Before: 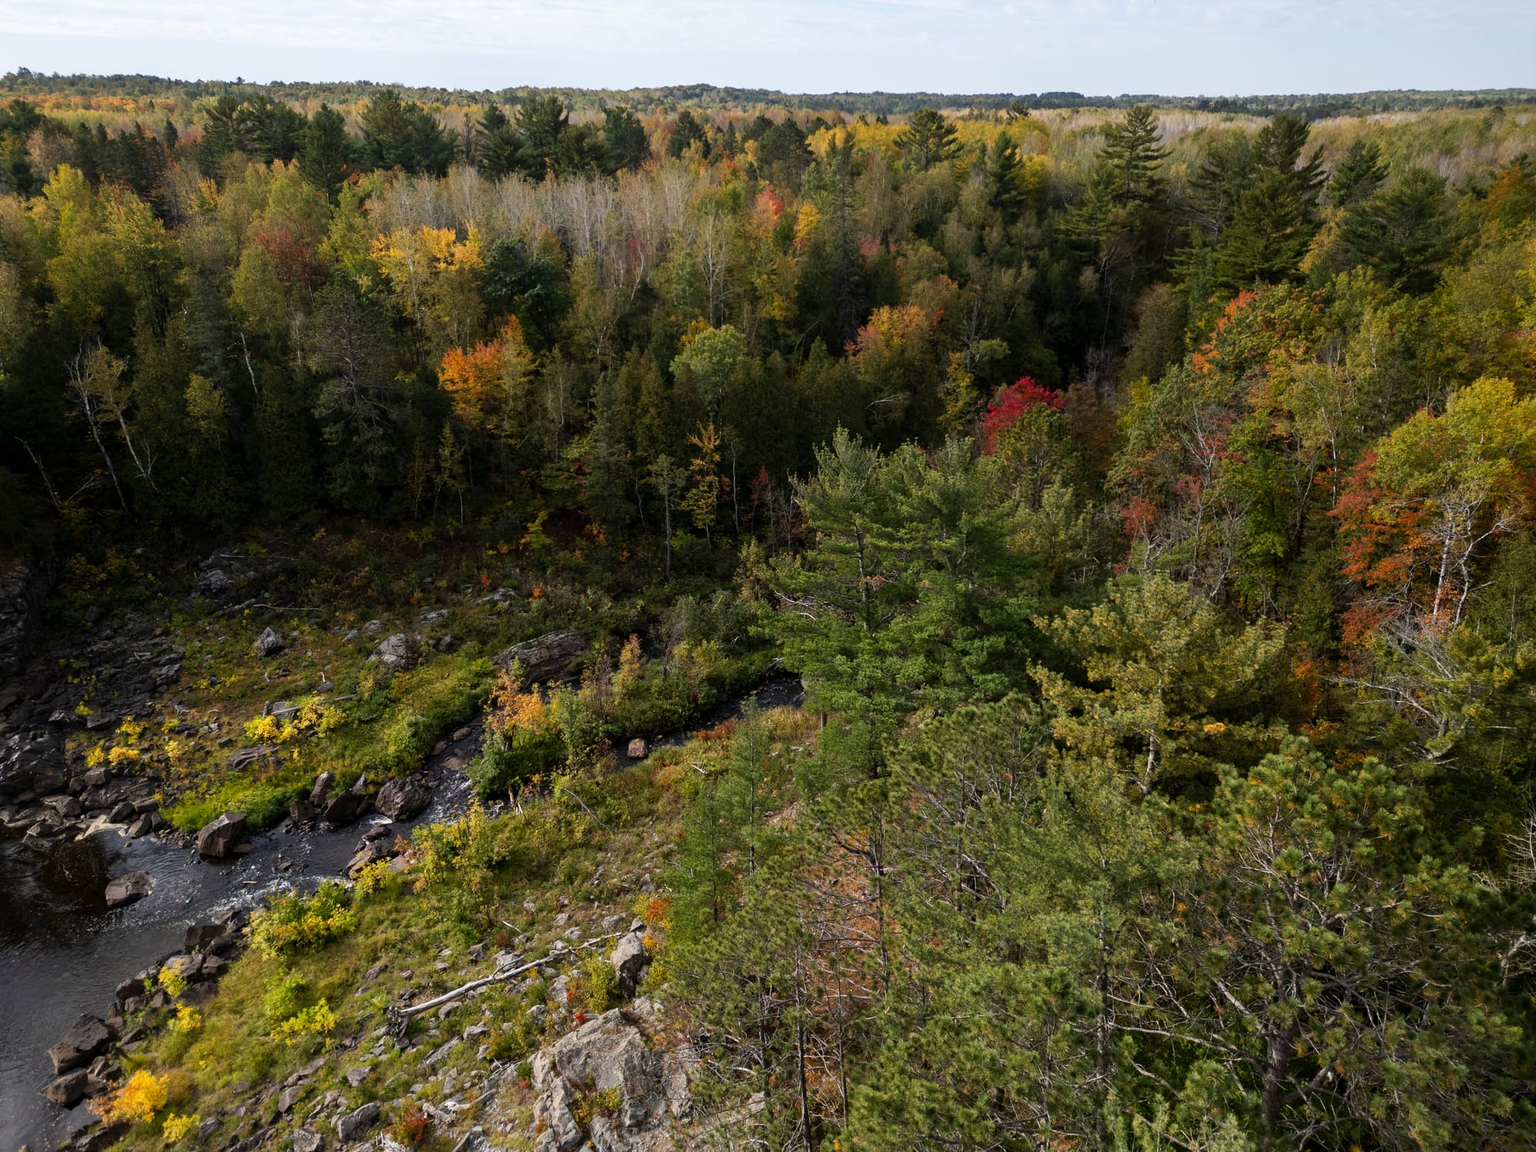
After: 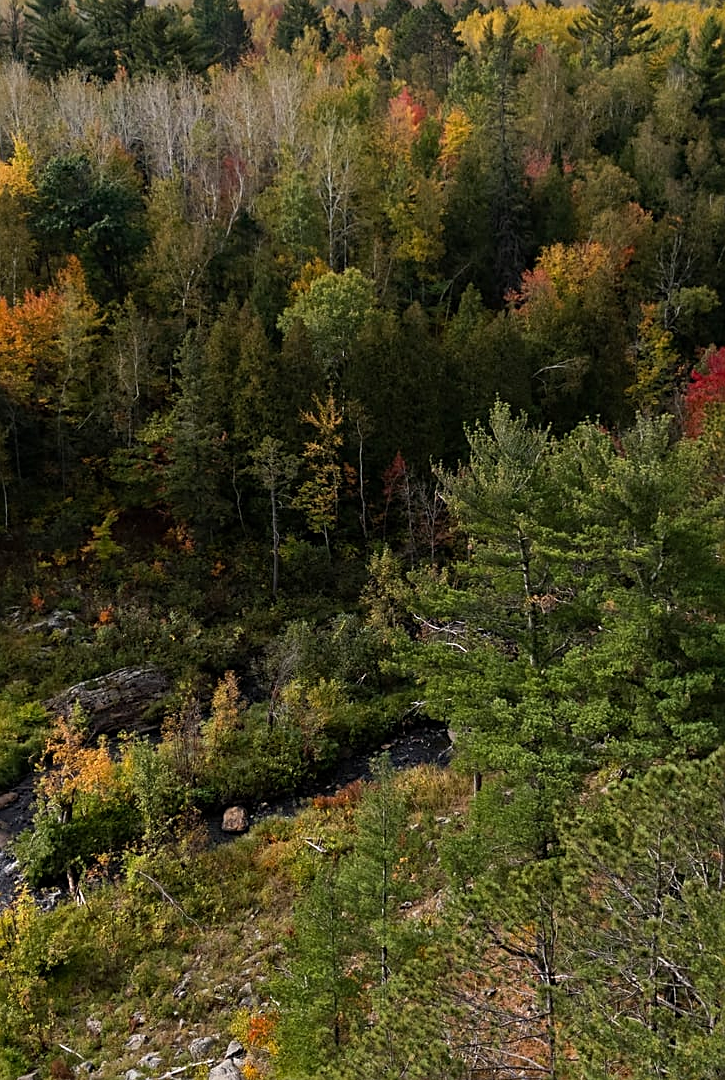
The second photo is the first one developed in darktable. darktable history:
sharpen: on, module defaults
haze removal: adaptive false
color calibration: illuminant same as pipeline (D50), adaptation XYZ, x 0.347, y 0.358, temperature 5014.04 K
crop and rotate: left 29.768%, top 10.36%, right 33.937%, bottom 17.586%
